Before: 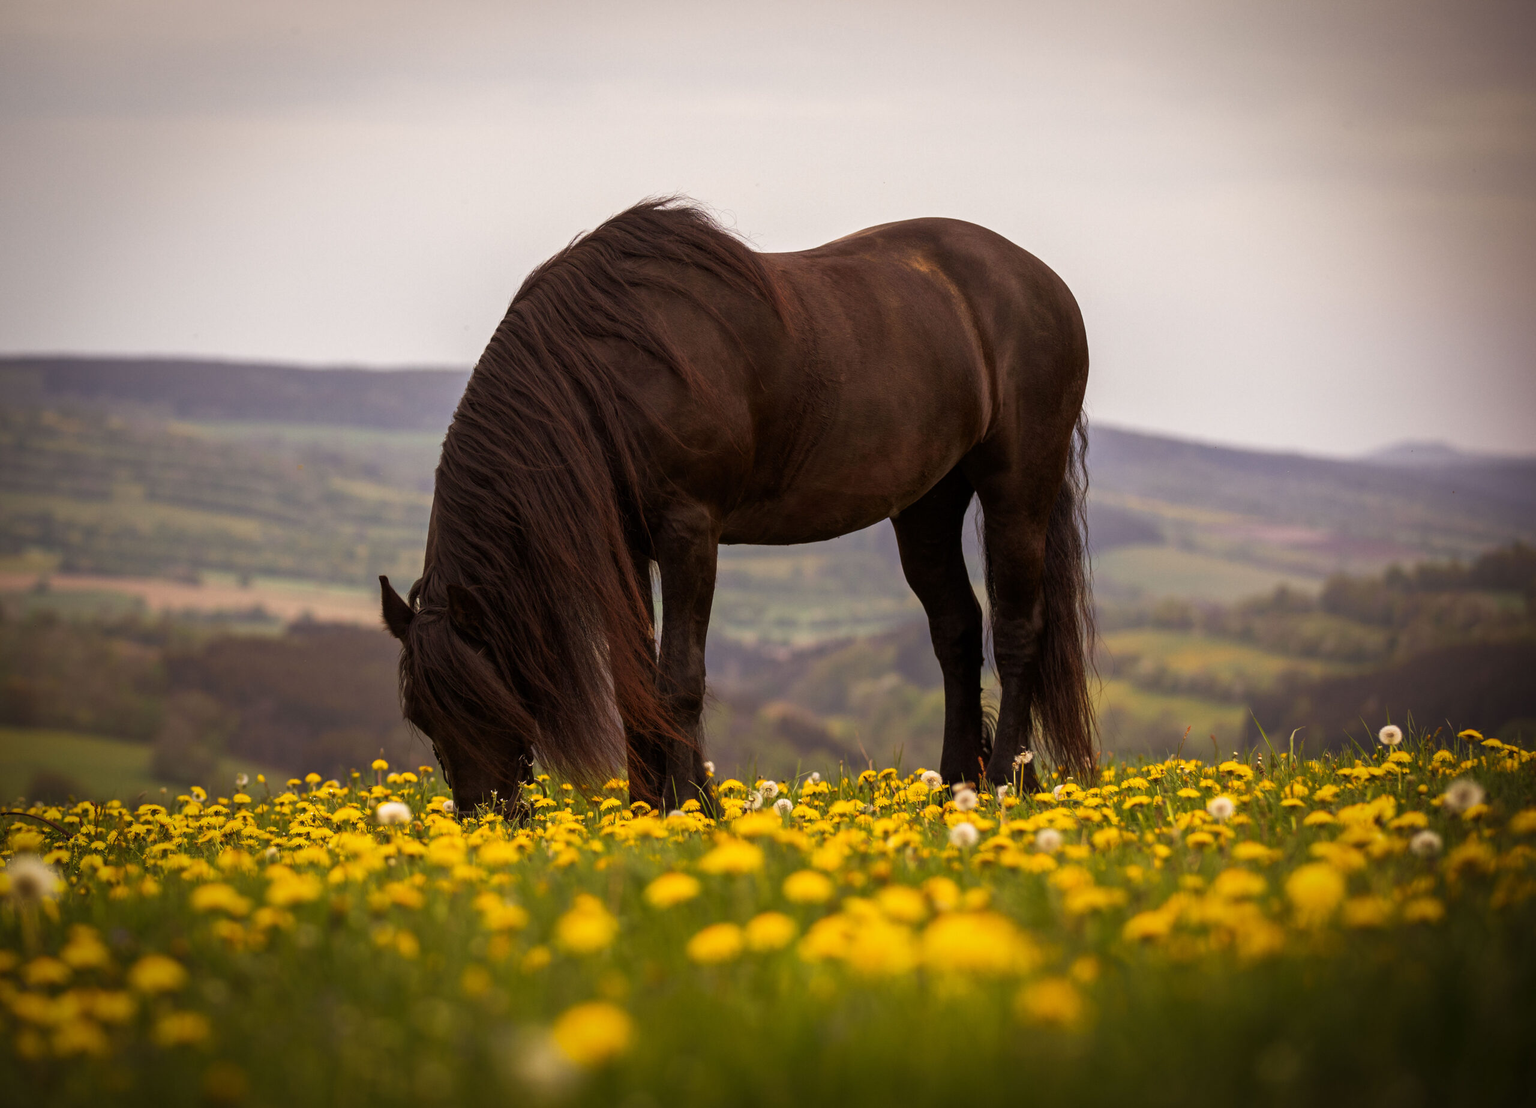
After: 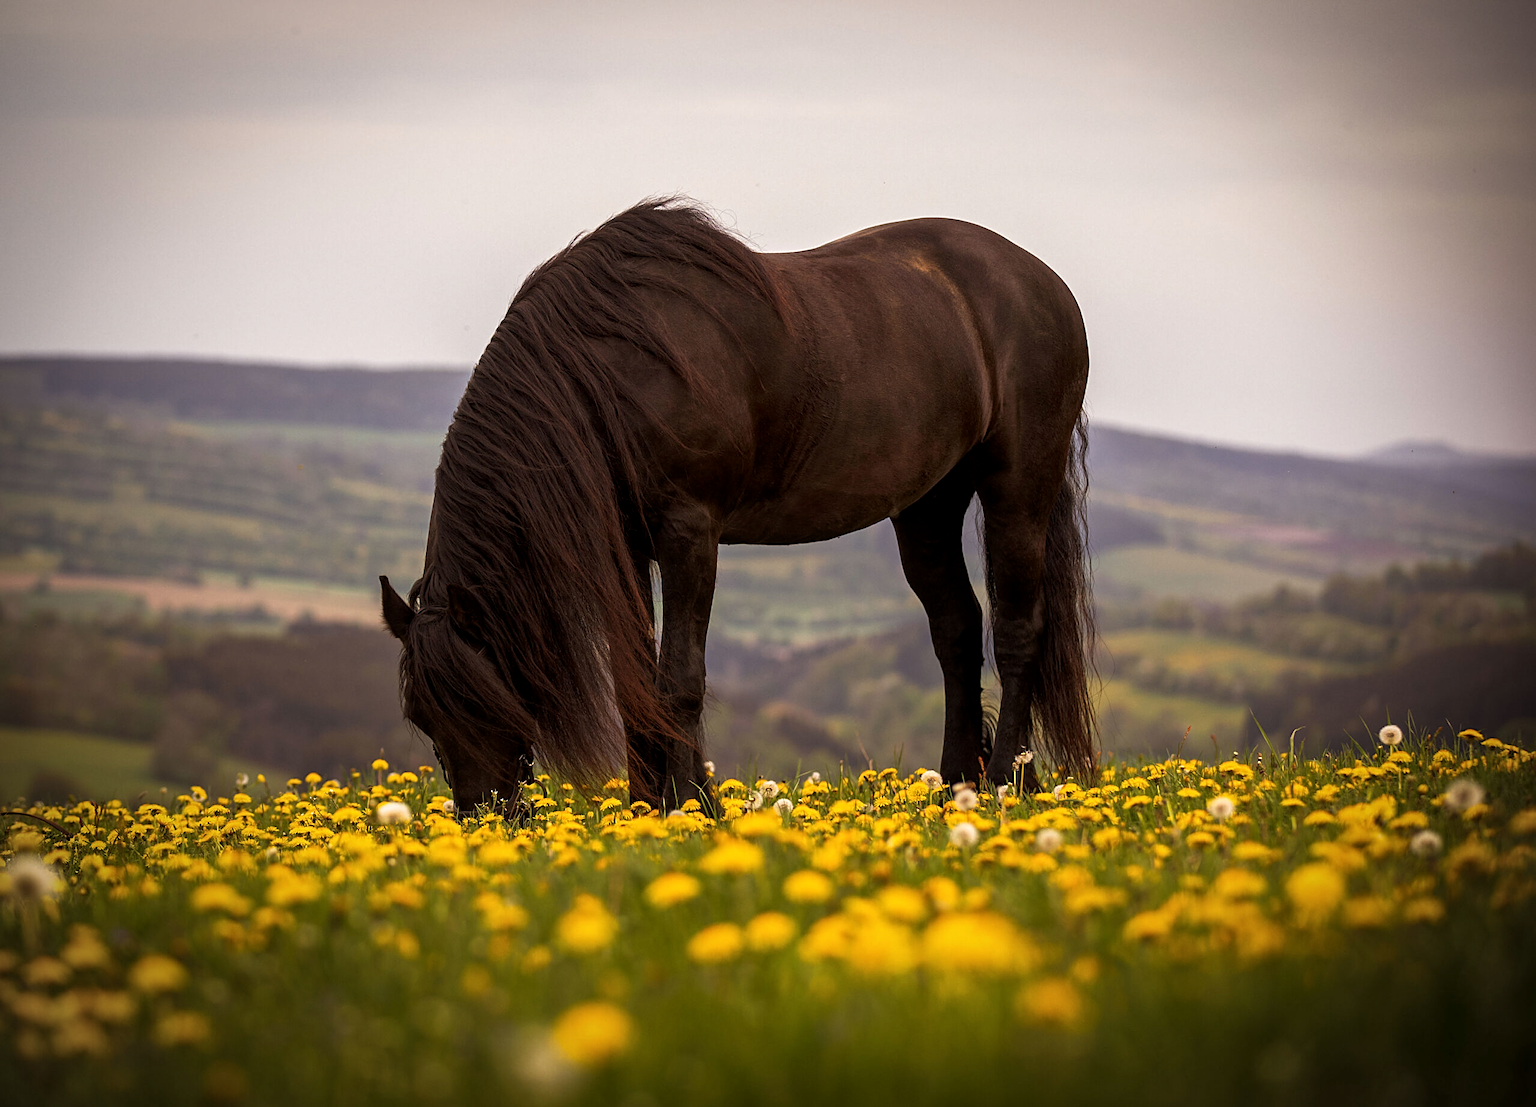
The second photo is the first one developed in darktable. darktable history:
base curve: curves: ch0 [(0, 0) (0.303, 0.277) (1, 1)], preserve colors none
local contrast: highlights 105%, shadows 101%, detail 119%, midtone range 0.2
sharpen: on, module defaults
vignetting: fall-off start 97.29%, fall-off radius 79.22%, width/height ratio 1.115, unbound false
